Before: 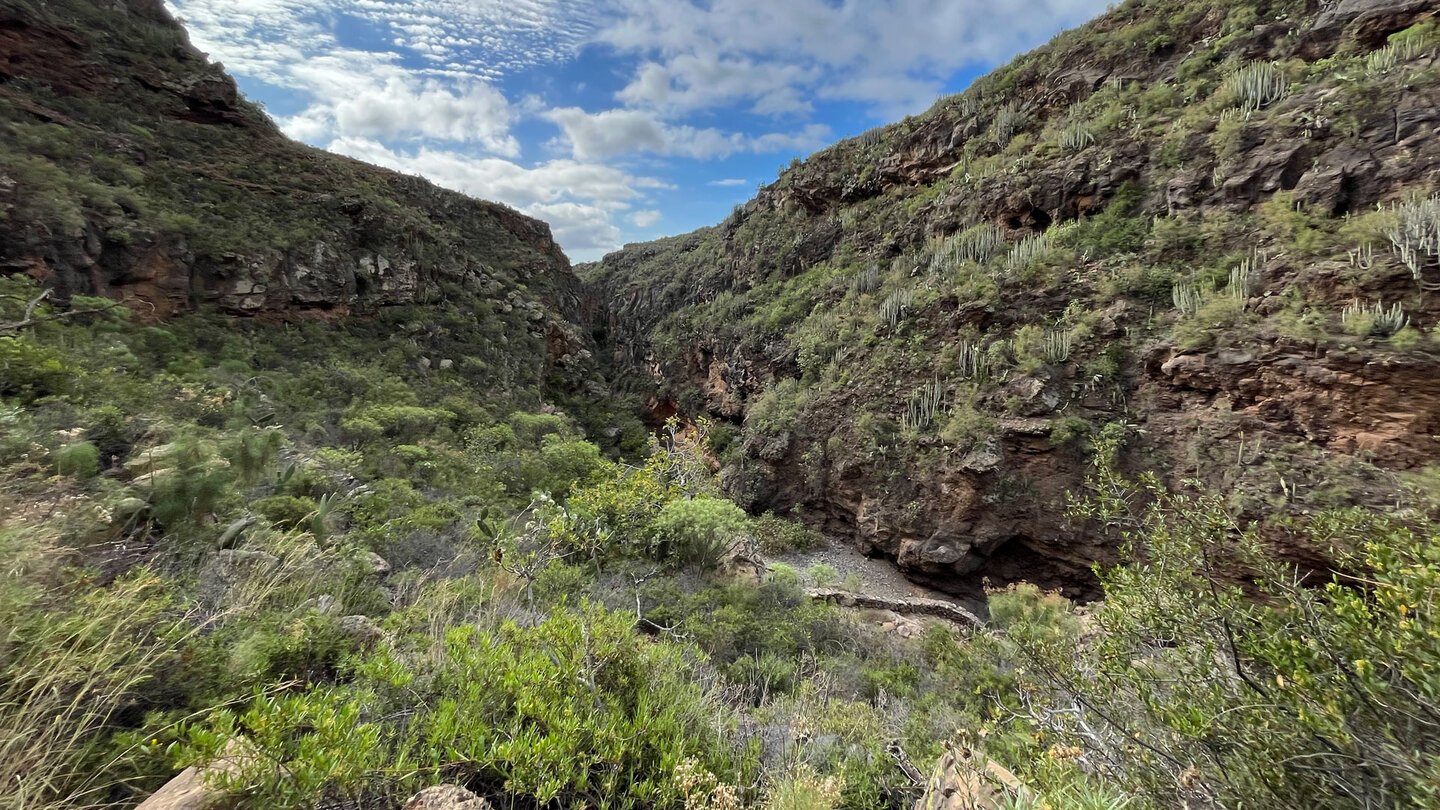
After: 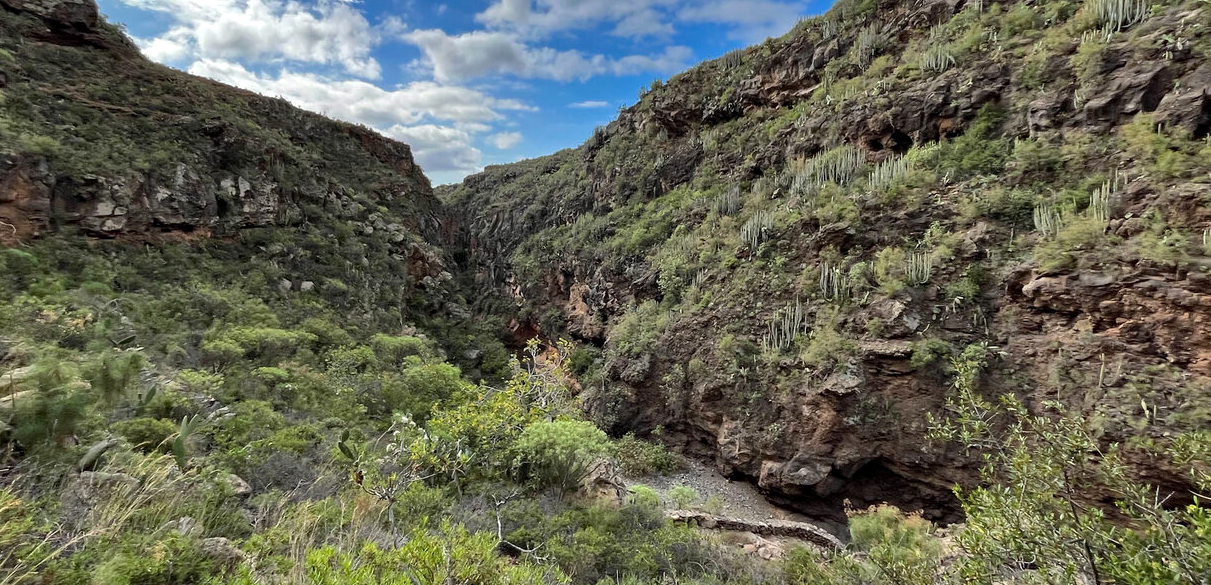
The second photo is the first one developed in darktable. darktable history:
shadows and highlights: shadows 59.23, soften with gaussian
crop and rotate: left 9.714%, top 9.727%, right 6.147%, bottom 18.034%
haze removal: strength 0.287, distance 0.251, compatibility mode true, adaptive false
local contrast: mode bilateral grid, contrast 16, coarseness 35, detail 104%, midtone range 0.2
